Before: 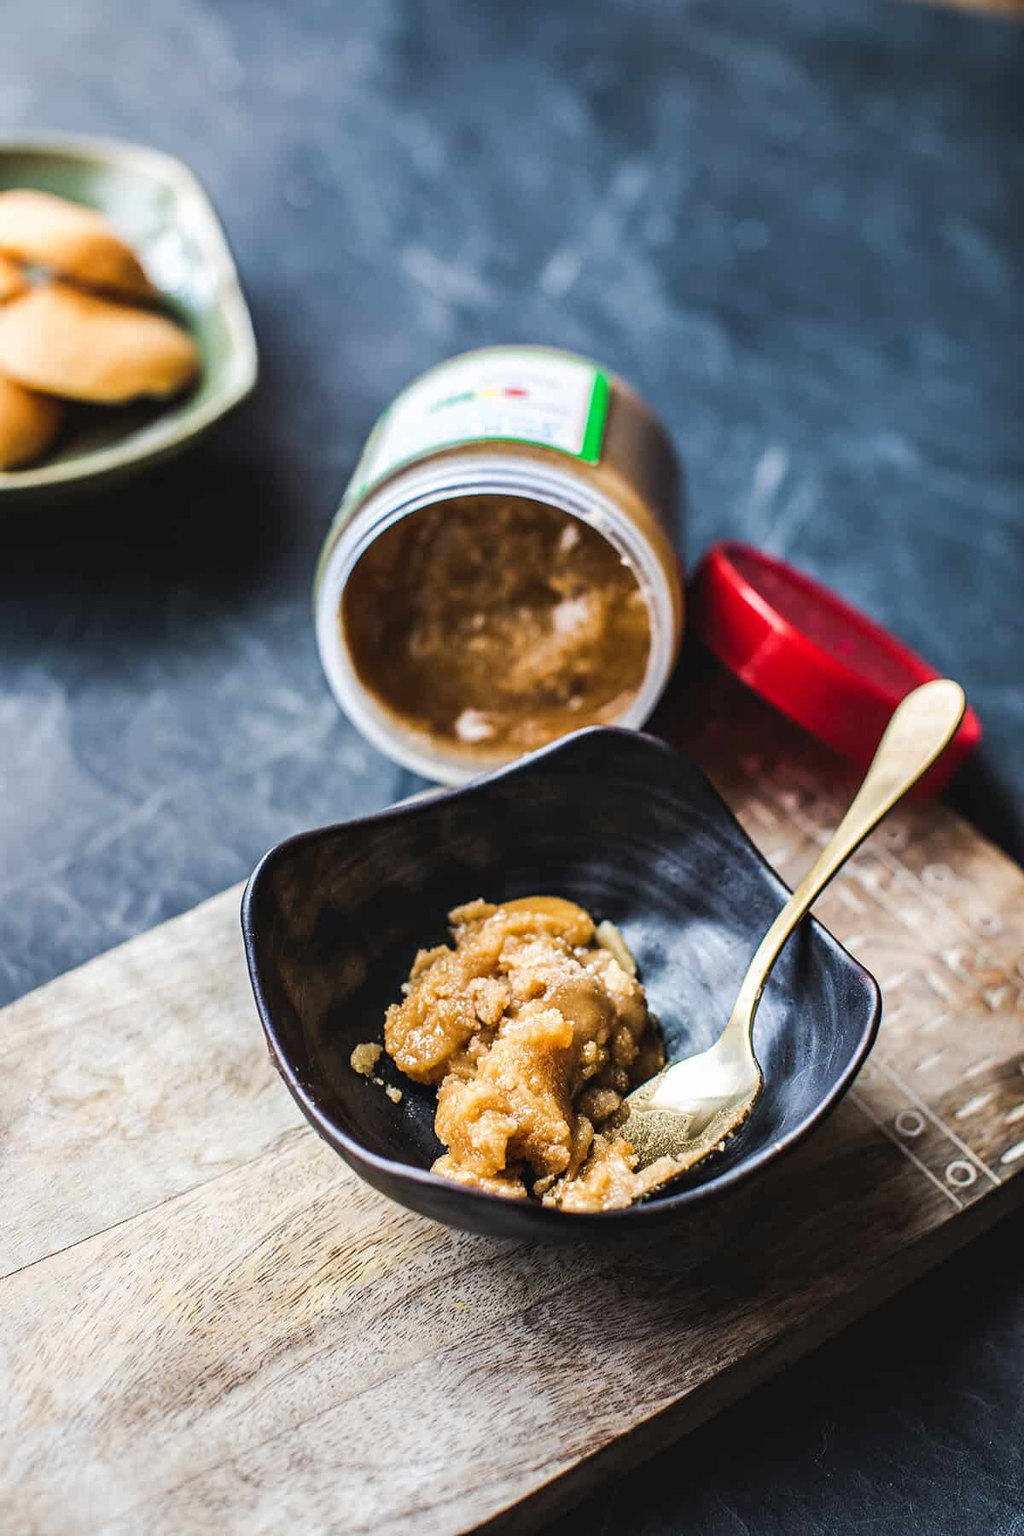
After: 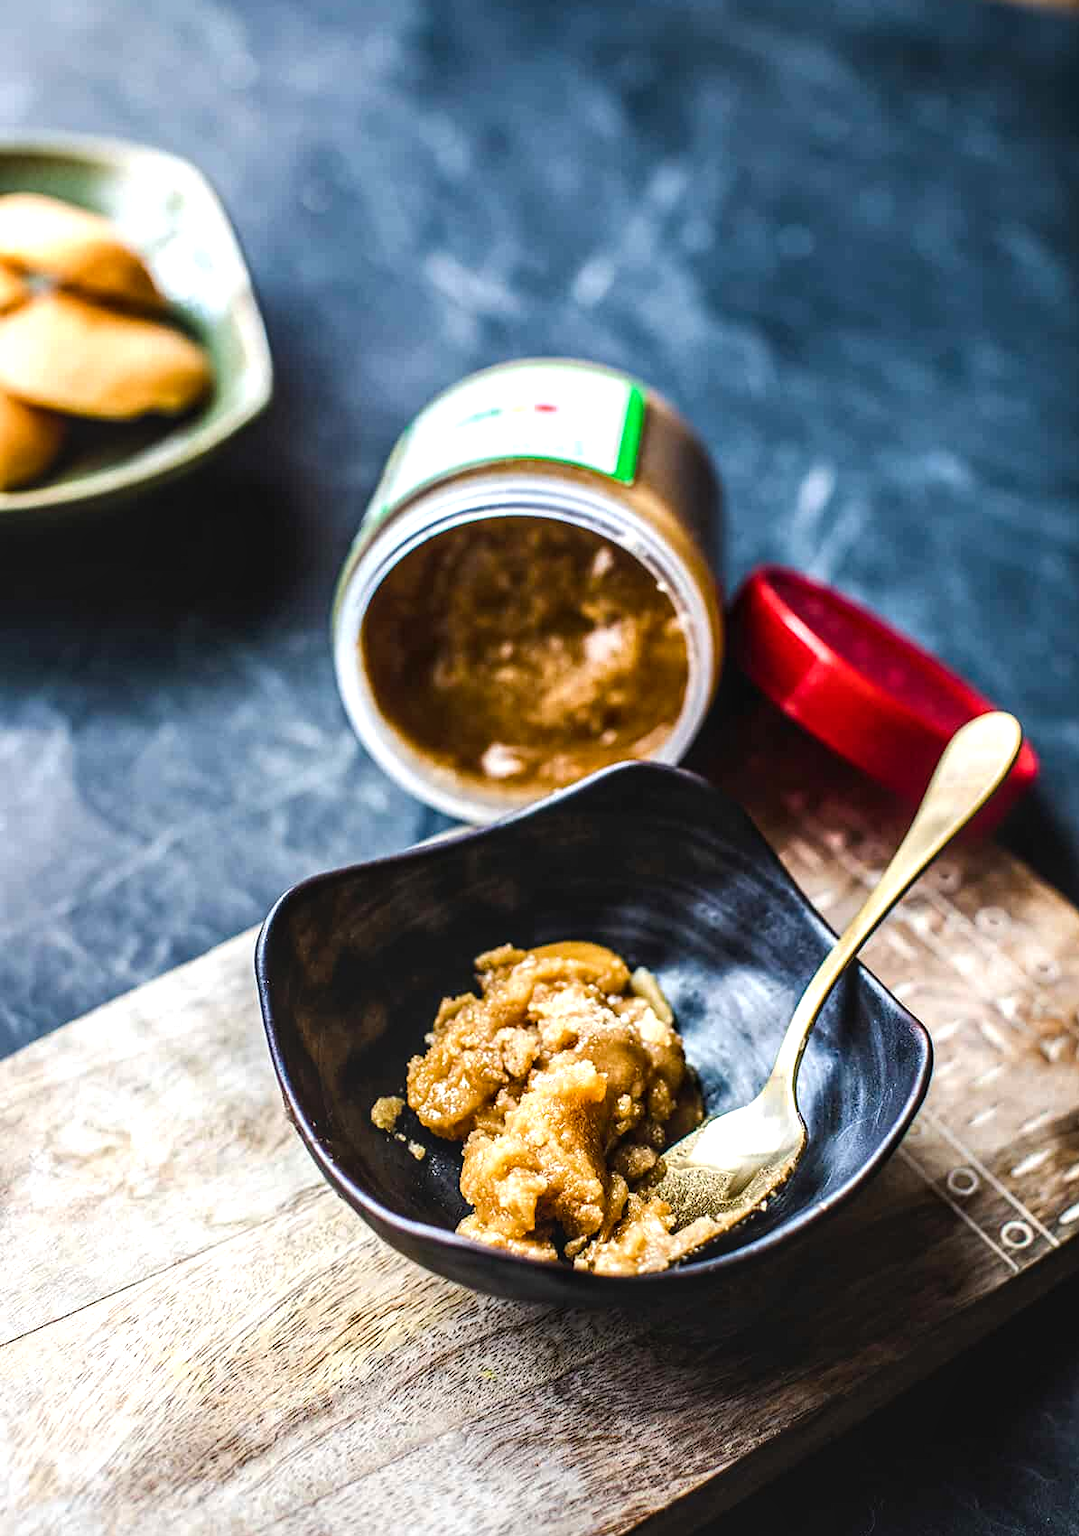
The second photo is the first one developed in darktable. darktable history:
local contrast: on, module defaults
color balance rgb: shadows lift › luminance -20%, power › hue 72.24°, highlights gain › luminance 15%, global offset › hue 171.6°, perceptual saturation grading › highlights -15%, perceptual saturation grading › shadows 25%, global vibrance 35%, contrast 10%
crop: top 0.448%, right 0.264%, bottom 5.045%
